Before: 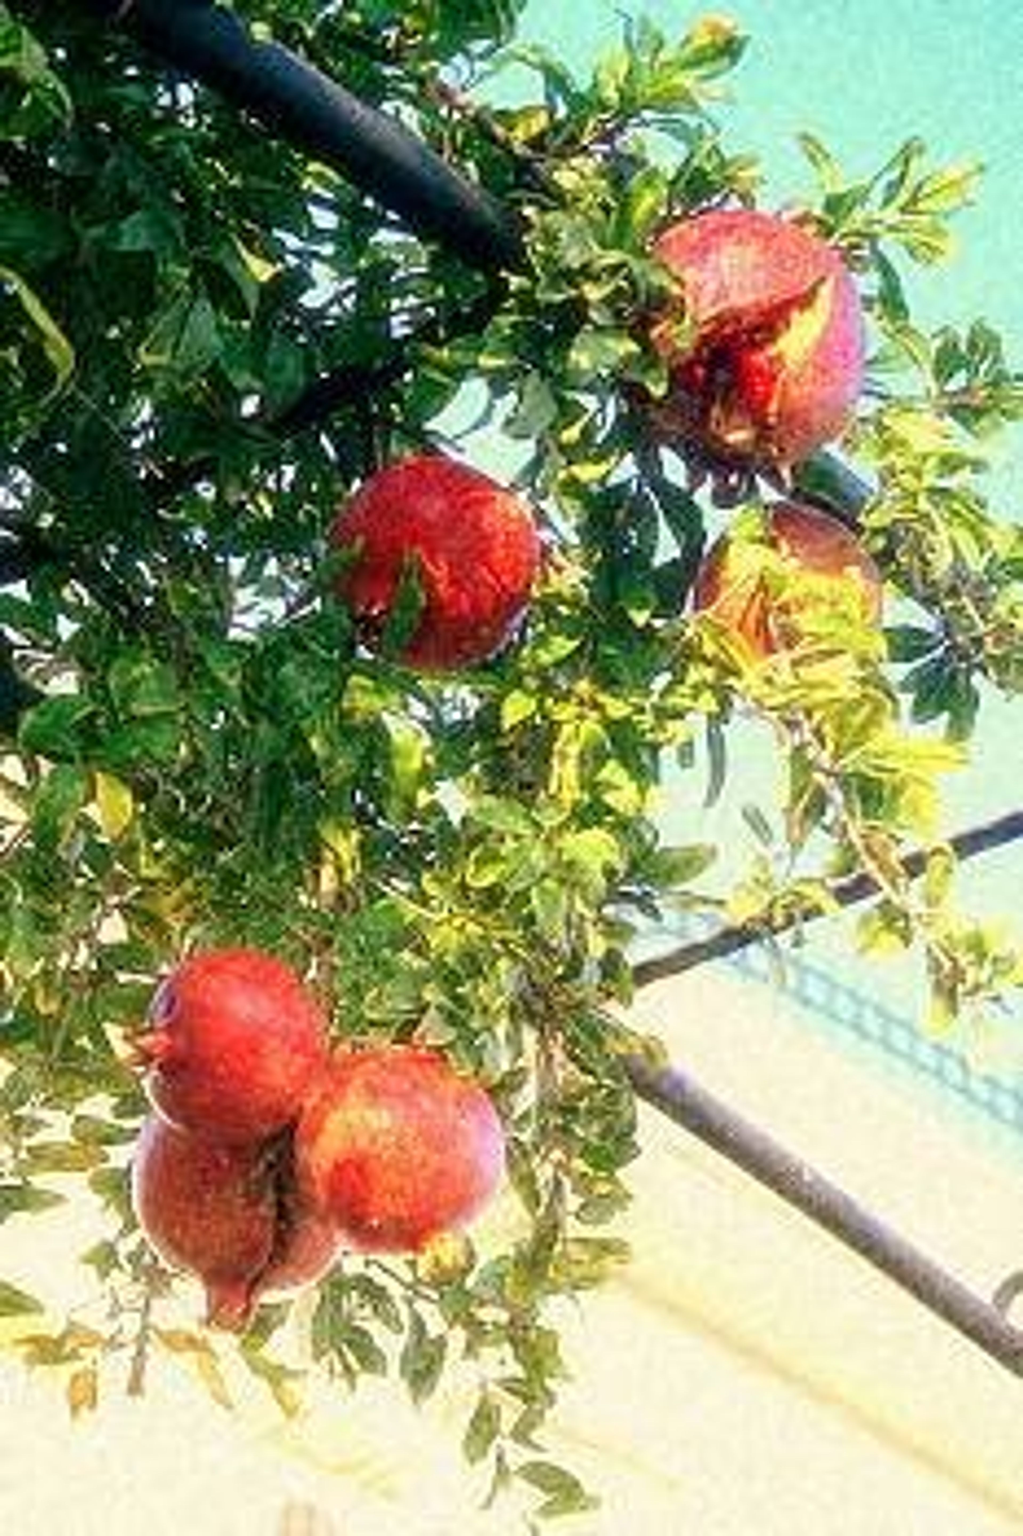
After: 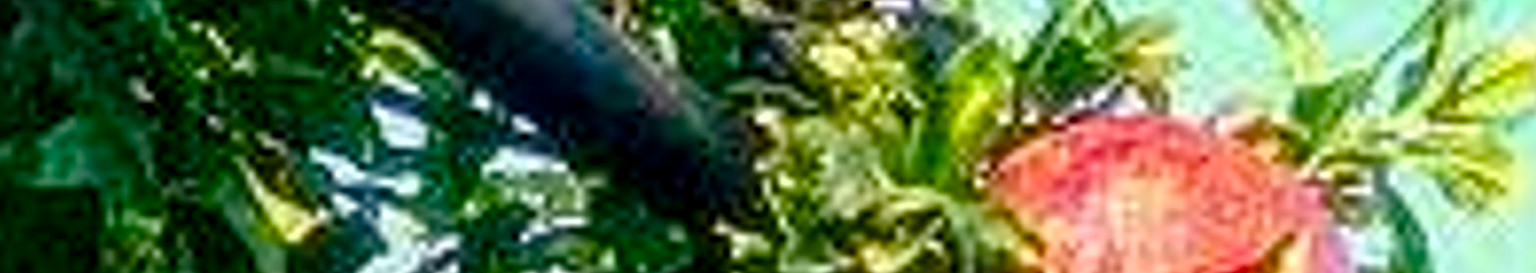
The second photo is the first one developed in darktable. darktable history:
color balance rgb: perceptual saturation grading › global saturation 35%, perceptual saturation grading › highlights -25%, perceptual saturation grading › shadows 25%, global vibrance 10%
local contrast: on, module defaults
crop and rotate: left 9.644%, top 9.491%, right 6.021%, bottom 80.509%
